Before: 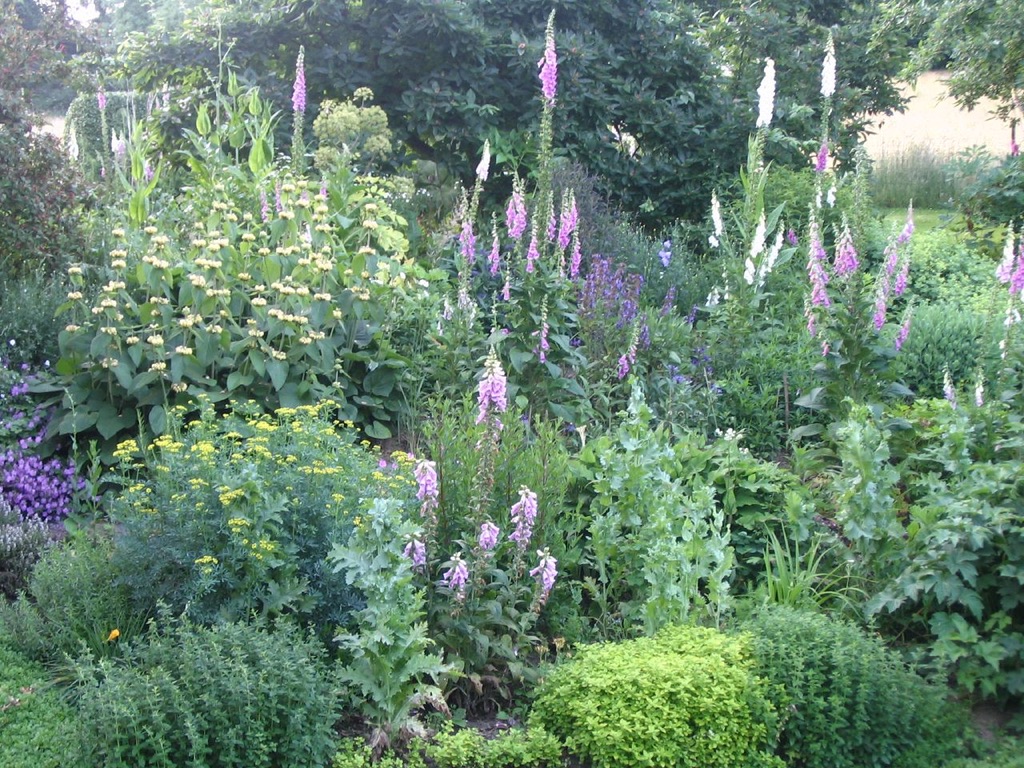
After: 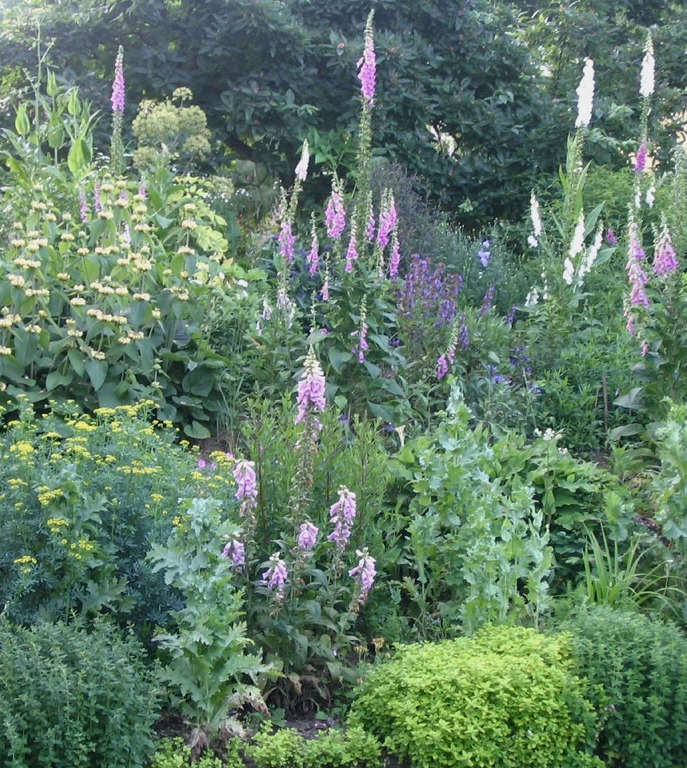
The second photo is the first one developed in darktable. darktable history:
exposure: black level correction 0.001, exposure -0.204 EV, compensate highlight preservation false
crop and rotate: left 17.773%, right 15.119%
